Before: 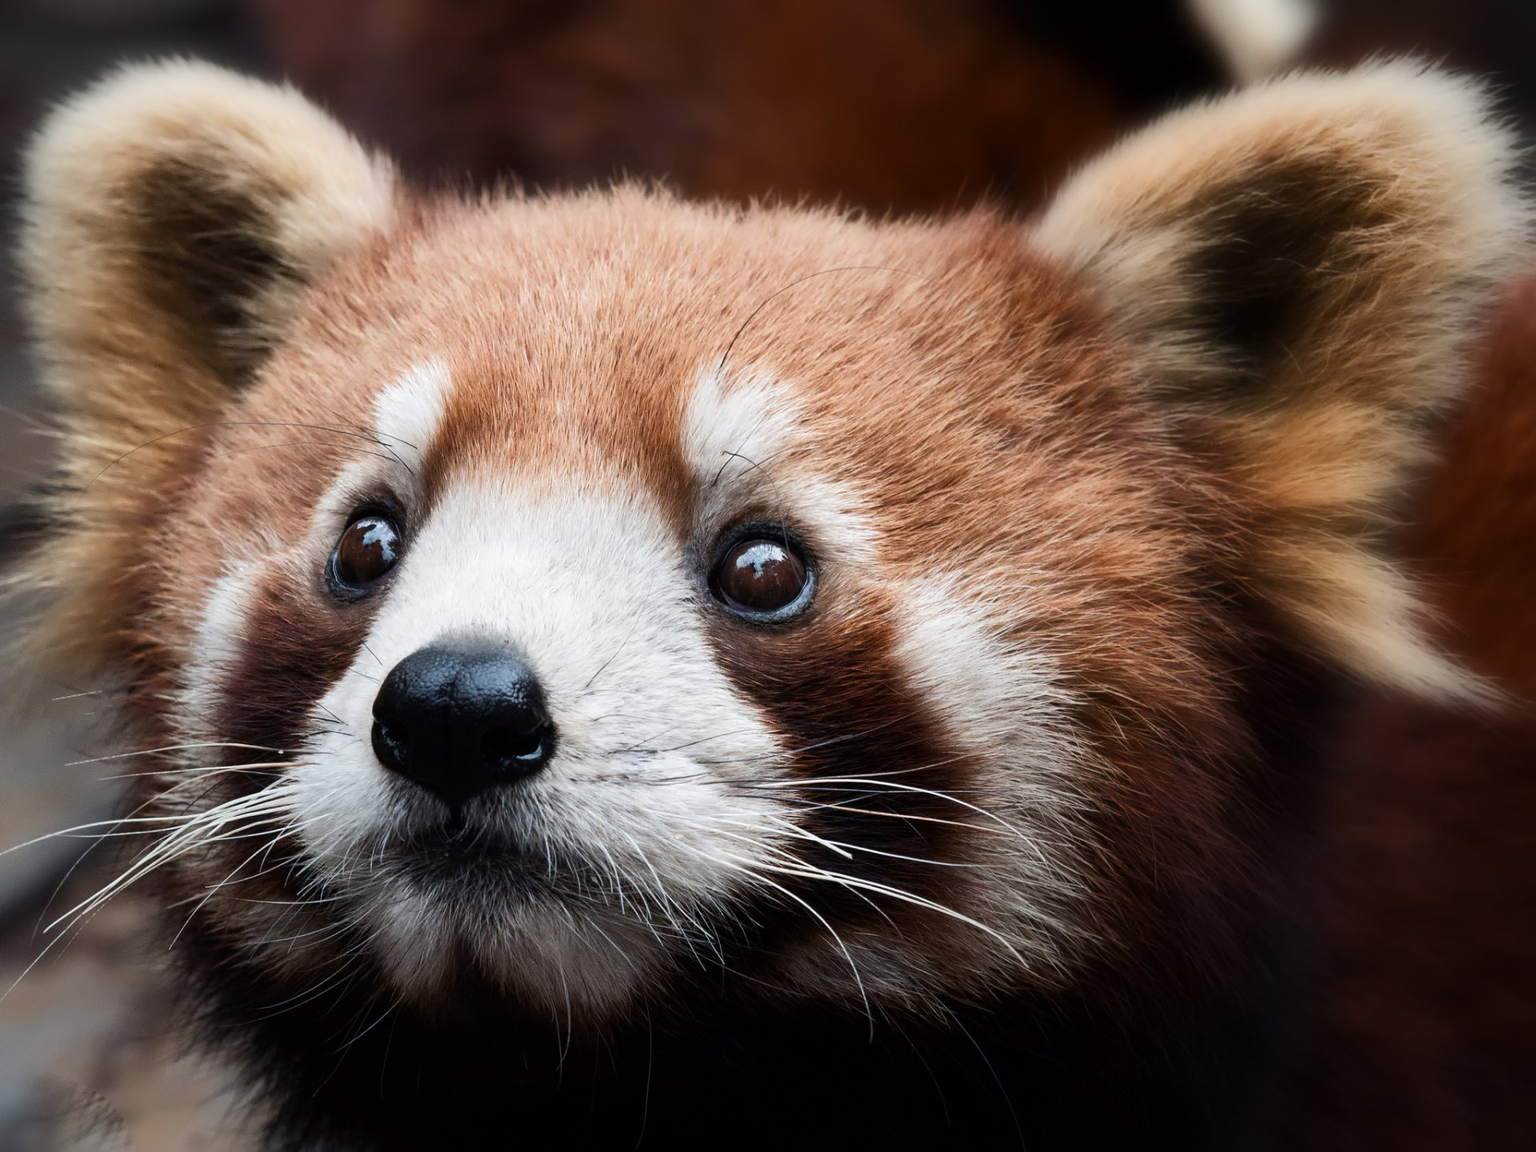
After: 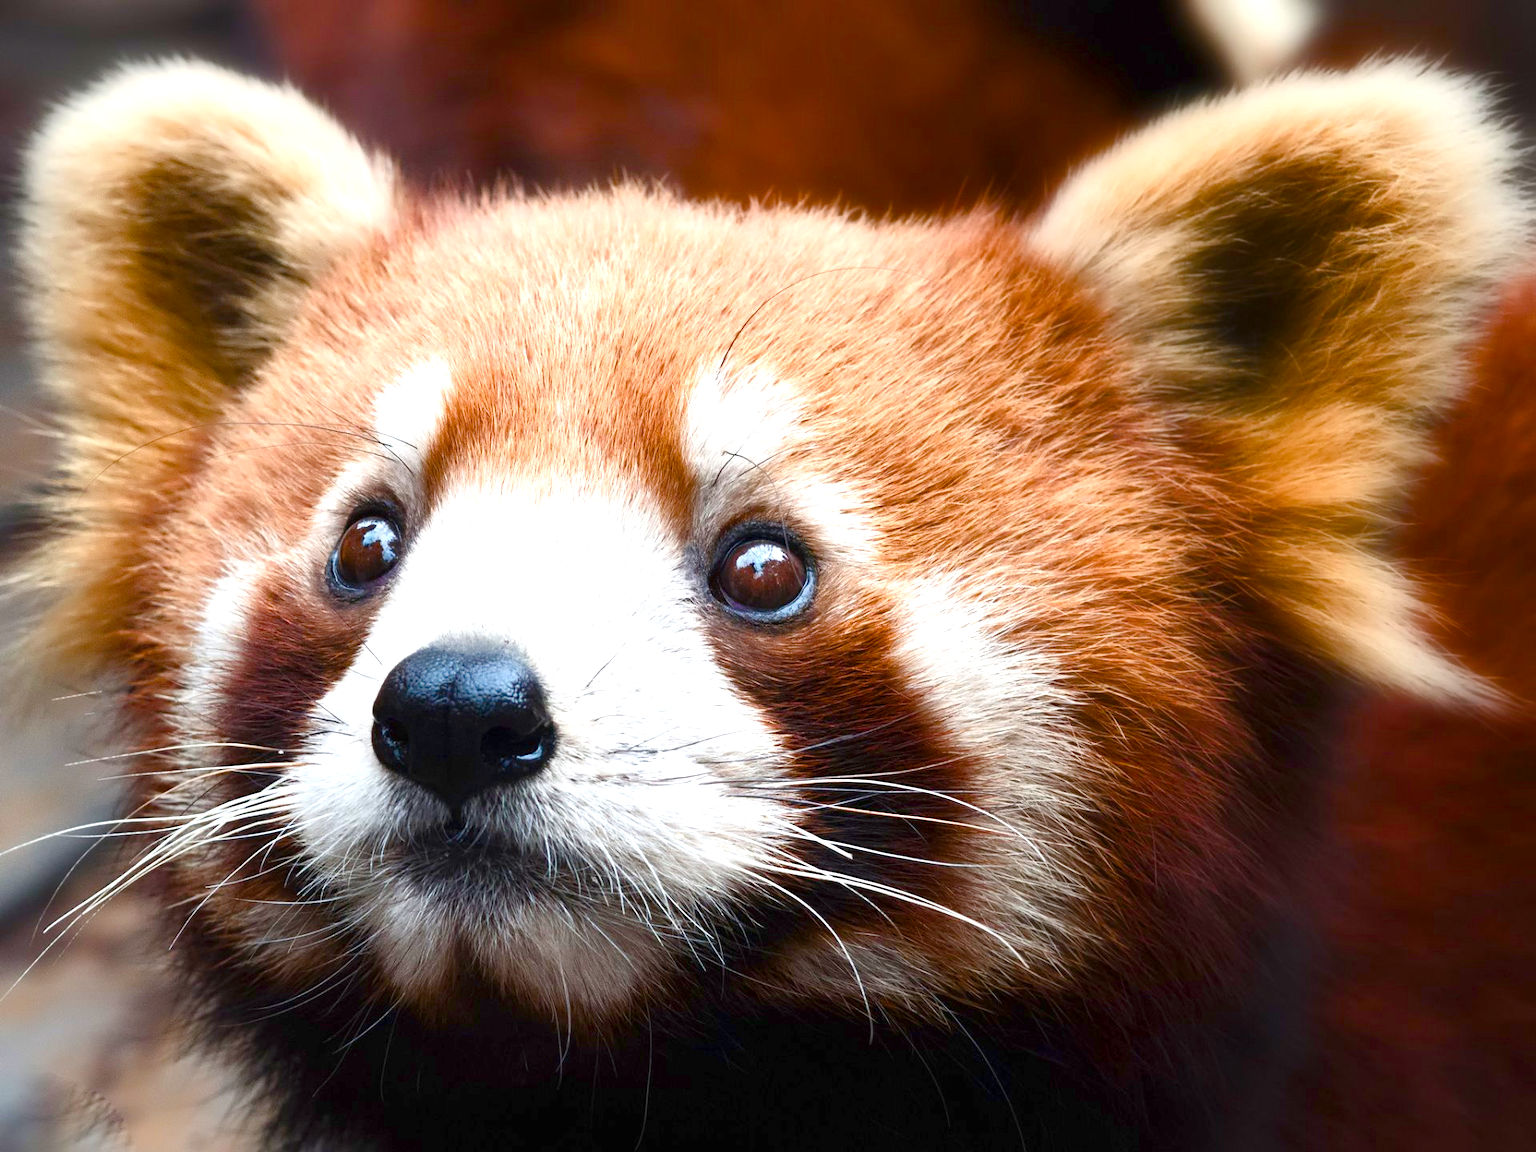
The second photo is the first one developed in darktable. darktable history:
color balance rgb: linear chroma grading › global chroma 14.624%, perceptual saturation grading › global saturation 0.155%, perceptual saturation grading › mid-tones 6.348%, perceptual saturation grading › shadows 72.267%, contrast -10.51%
exposure: black level correction 0, exposure 1.097 EV, compensate highlight preservation false
